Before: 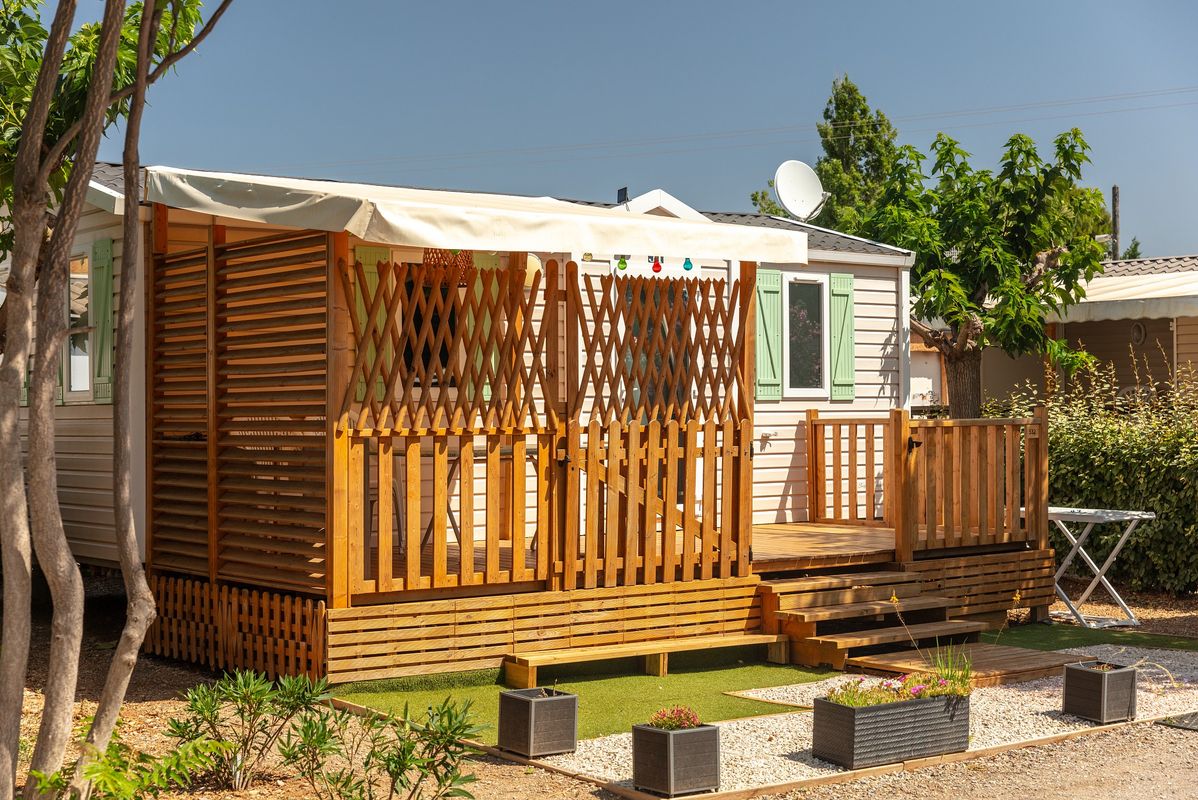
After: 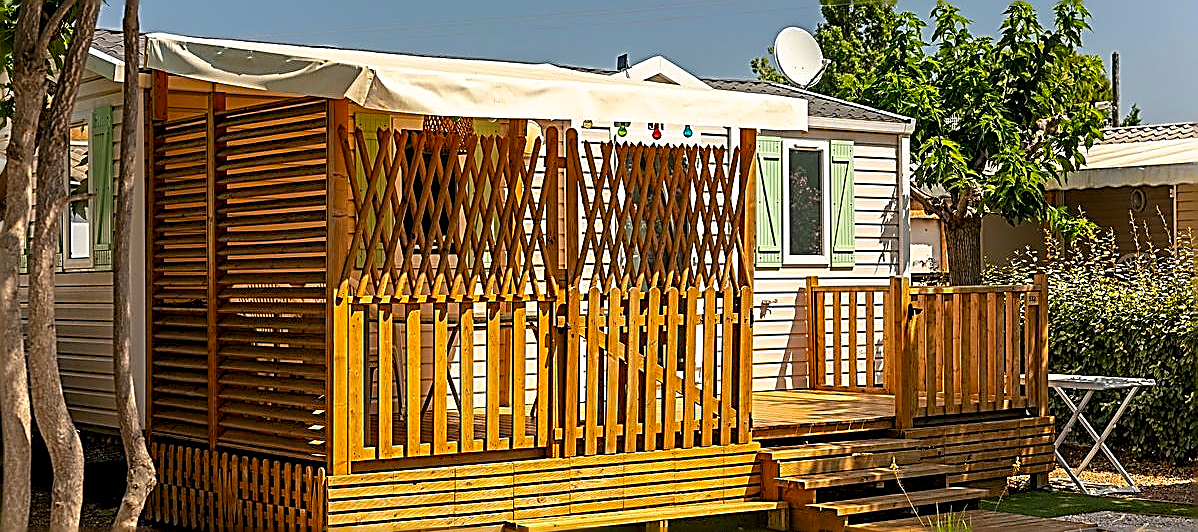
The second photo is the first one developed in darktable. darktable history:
sharpen: amount 2
color balance rgb: shadows lift › chroma 2%, shadows lift › hue 217.2°, power › hue 60°, highlights gain › chroma 1%, highlights gain › hue 69.6°, global offset › luminance -0.5%, perceptual saturation grading › global saturation 15%, global vibrance 15%
crop: top 16.727%, bottom 16.727%
